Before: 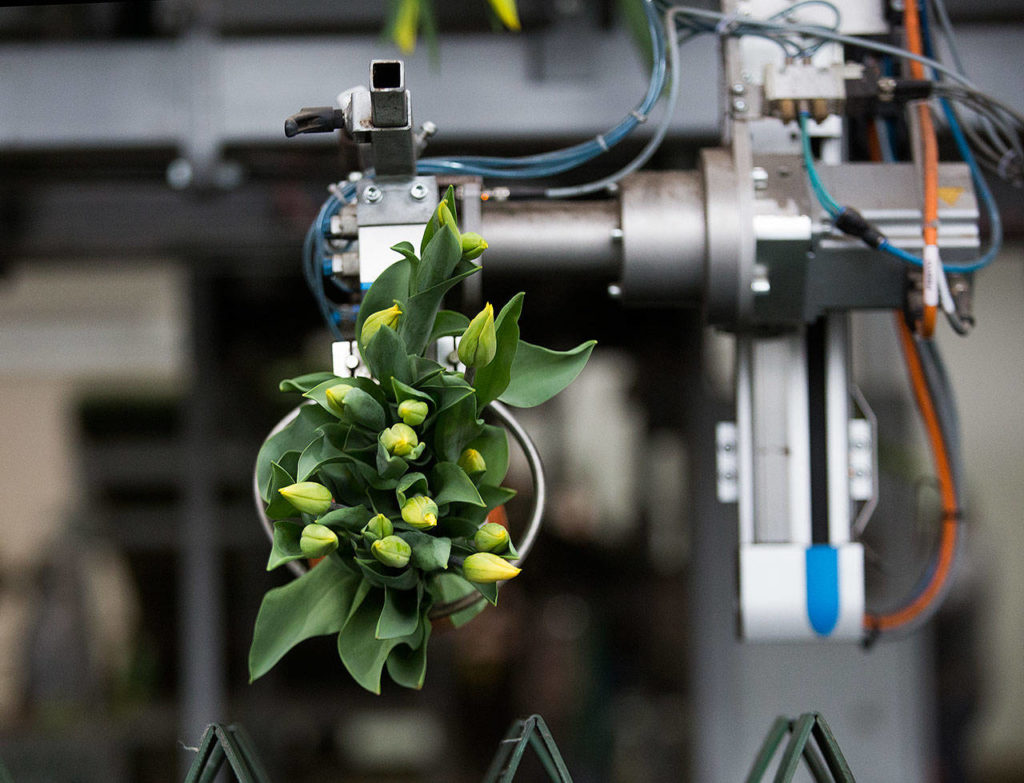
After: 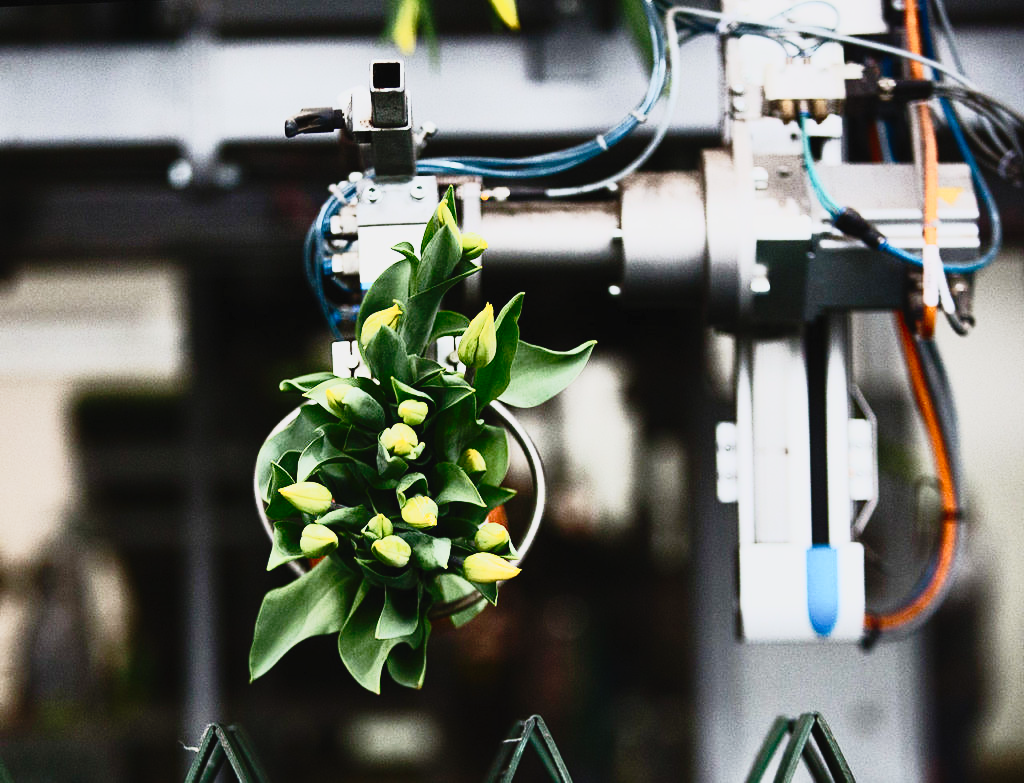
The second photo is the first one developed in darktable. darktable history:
tone equalizer: on, module defaults
tone curve: curves: ch0 [(0, 0.022) (0.114, 0.088) (0.282, 0.316) (0.446, 0.511) (0.613, 0.693) (0.786, 0.843) (0.999, 0.949)]; ch1 [(0, 0) (0.395, 0.343) (0.463, 0.427) (0.486, 0.474) (0.503, 0.5) (0.535, 0.522) (0.555, 0.546) (0.594, 0.614) (0.755, 0.793) (1, 1)]; ch2 [(0, 0) (0.369, 0.388) (0.449, 0.431) (0.501, 0.5) (0.528, 0.517) (0.561, 0.59) (0.612, 0.646) (0.697, 0.721) (1, 1)], preserve colors none
contrast brightness saturation: contrast 0.616, brightness 0.327, saturation 0.147
